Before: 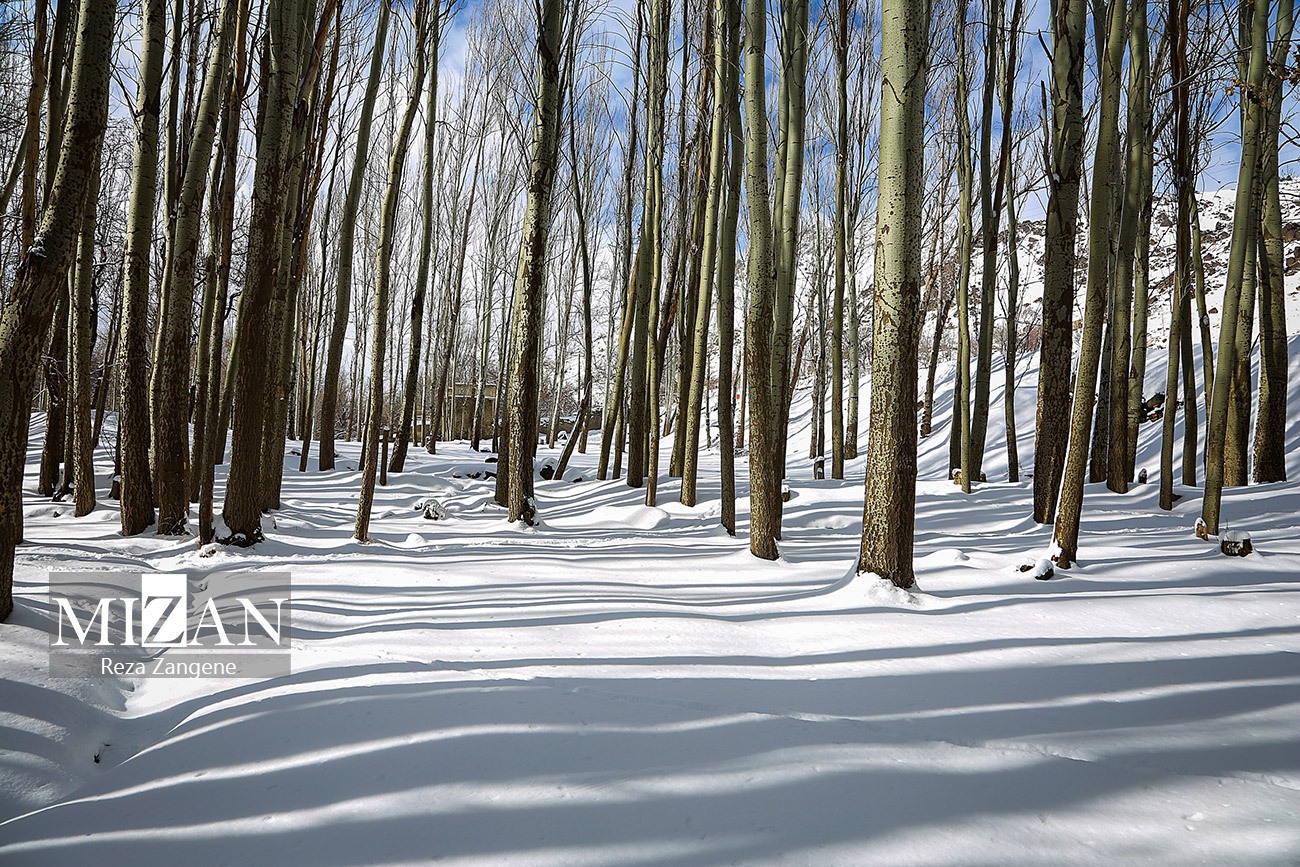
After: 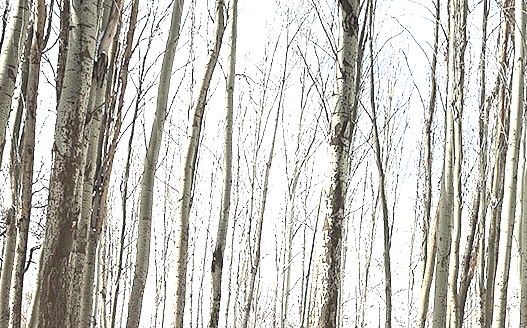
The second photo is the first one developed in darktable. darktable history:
exposure: exposure 2.25 EV, compensate highlight preservation false
crop: left 15.452%, top 5.459%, right 43.956%, bottom 56.62%
contrast brightness saturation: brightness 0.18, saturation -0.5
